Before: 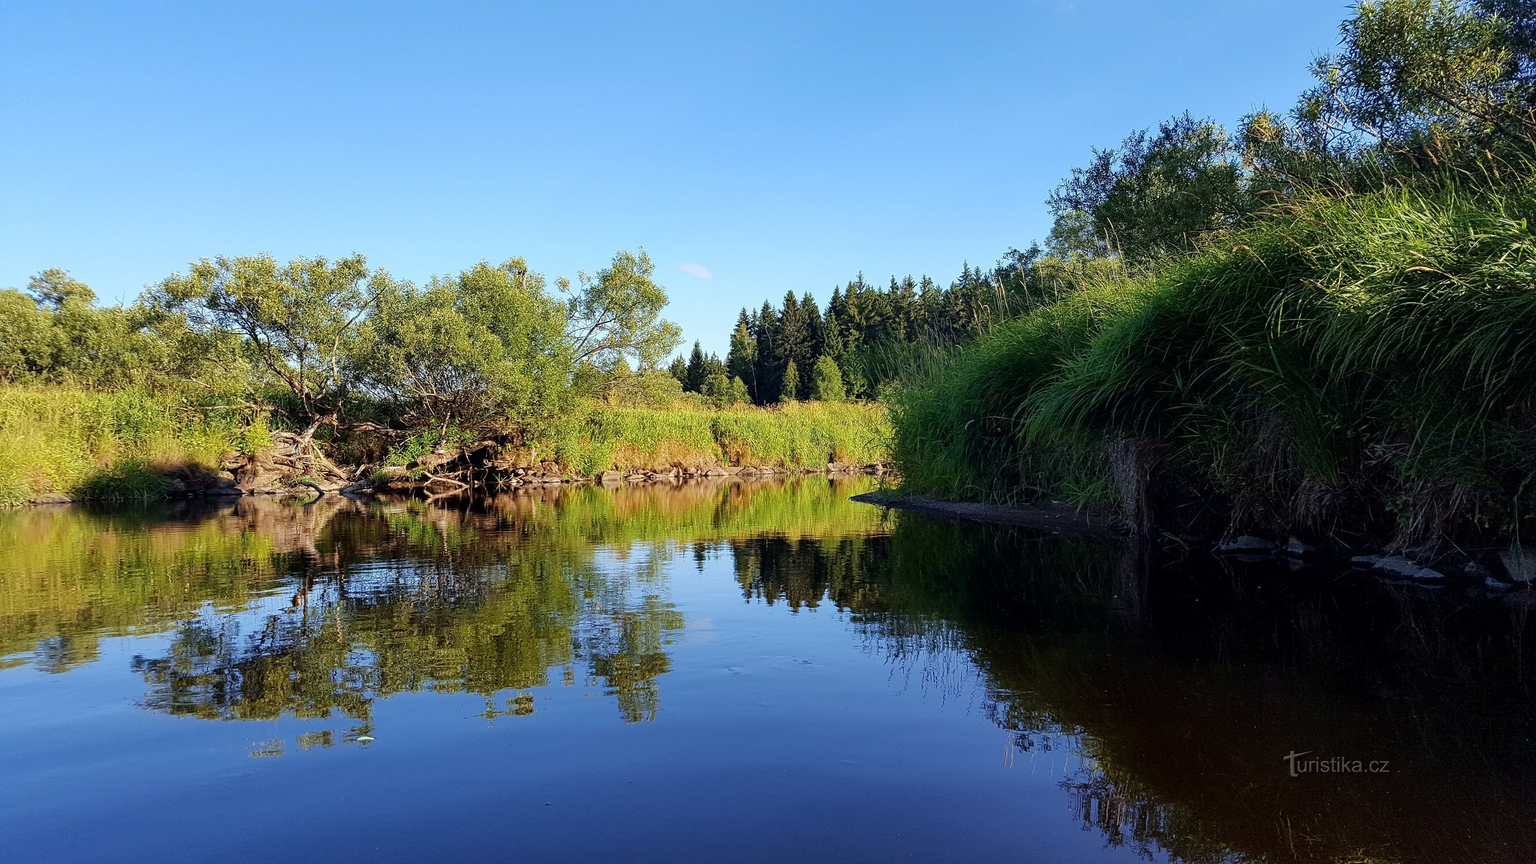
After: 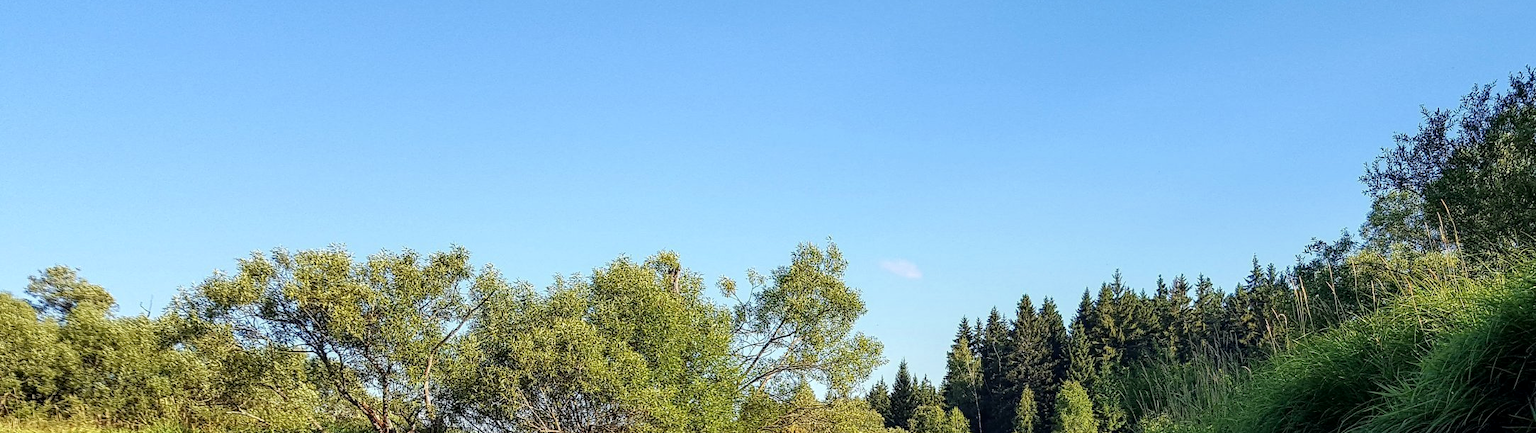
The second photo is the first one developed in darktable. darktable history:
crop: left 0.578%, top 7.634%, right 23.186%, bottom 54.101%
local contrast: on, module defaults
